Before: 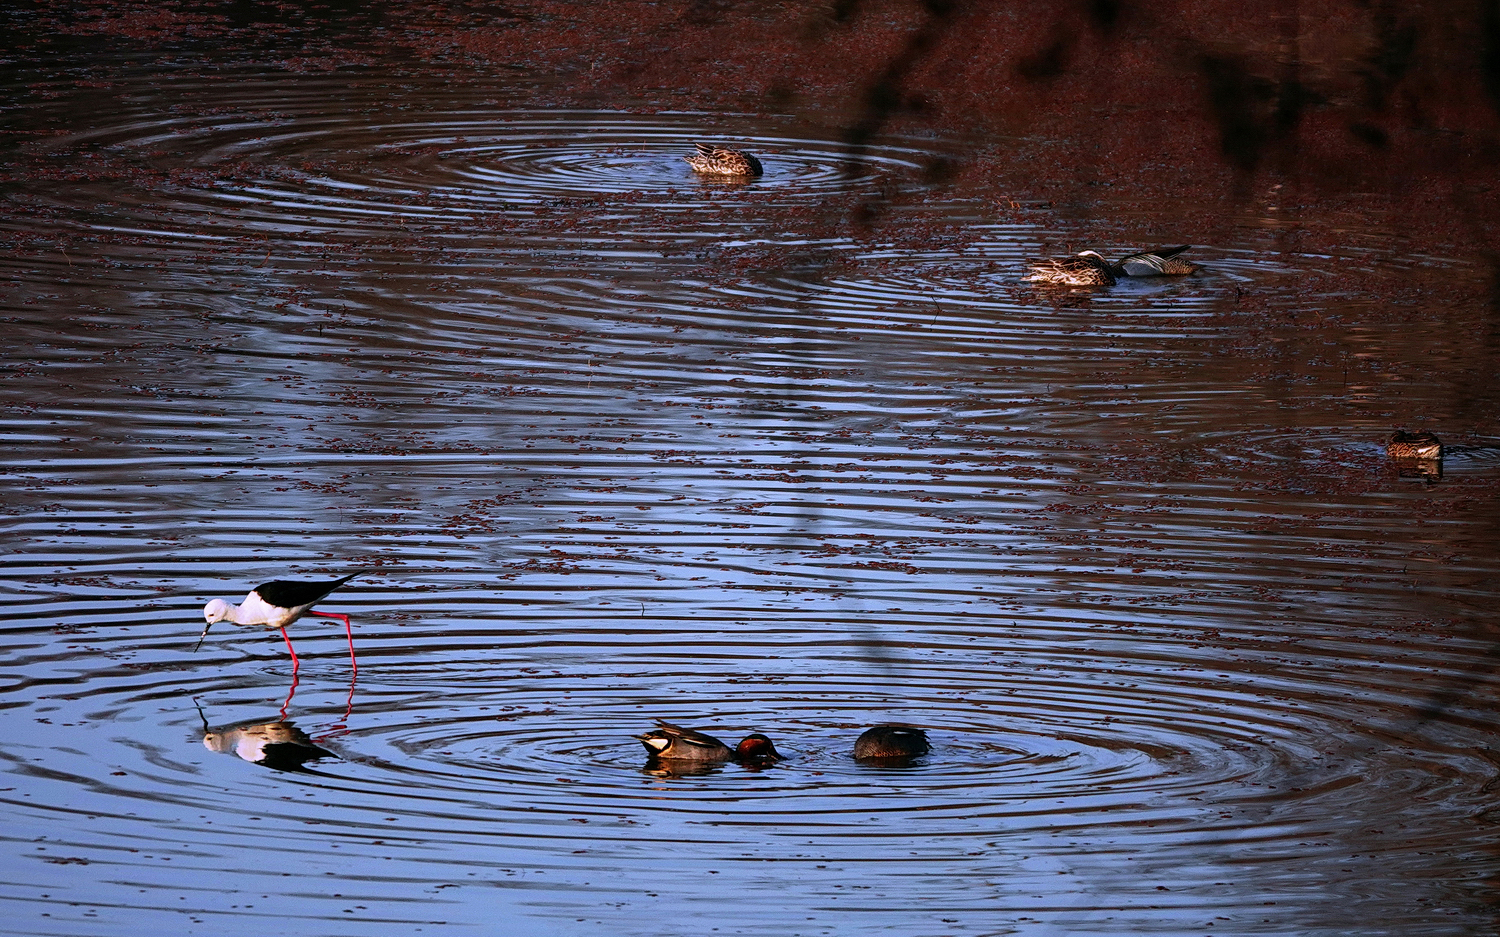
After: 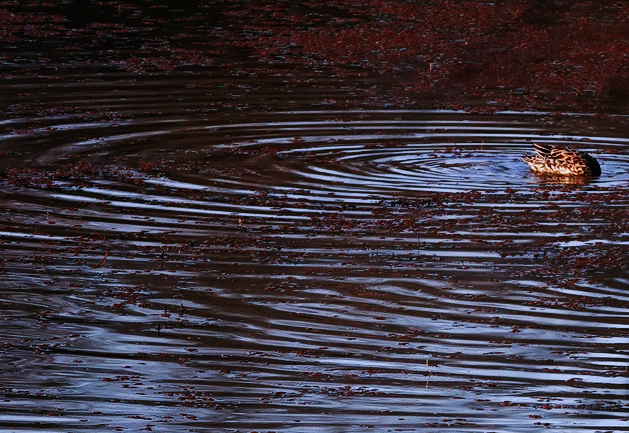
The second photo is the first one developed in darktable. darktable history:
exposure: exposure -0.36 EV, compensate highlight preservation false
base curve: curves: ch0 [(0, 0) (0.032, 0.025) (0.121, 0.166) (0.206, 0.329) (0.605, 0.79) (1, 1)], preserve colors none
crop and rotate: left 10.817%, top 0.062%, right 47.194%, bottom 53.626%
